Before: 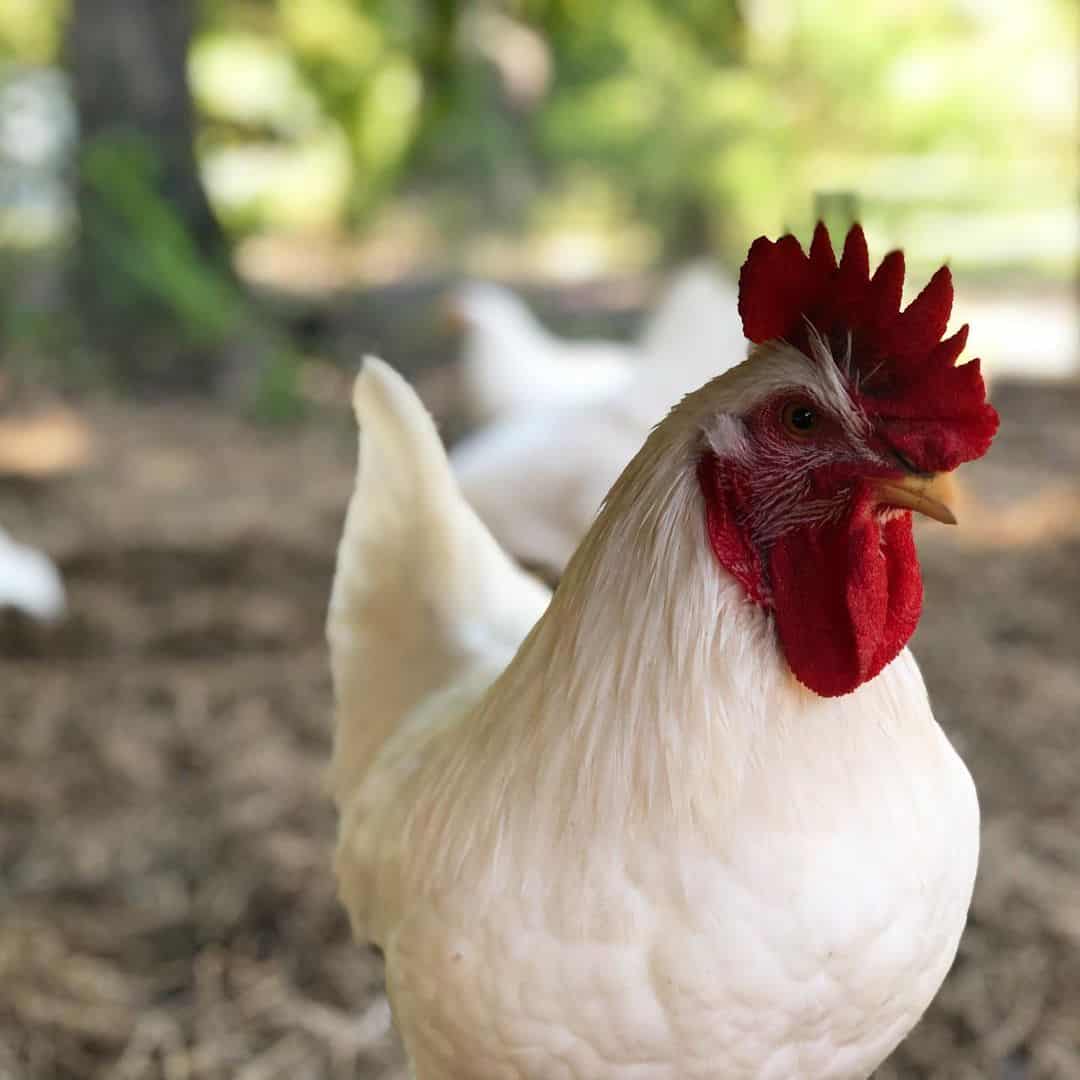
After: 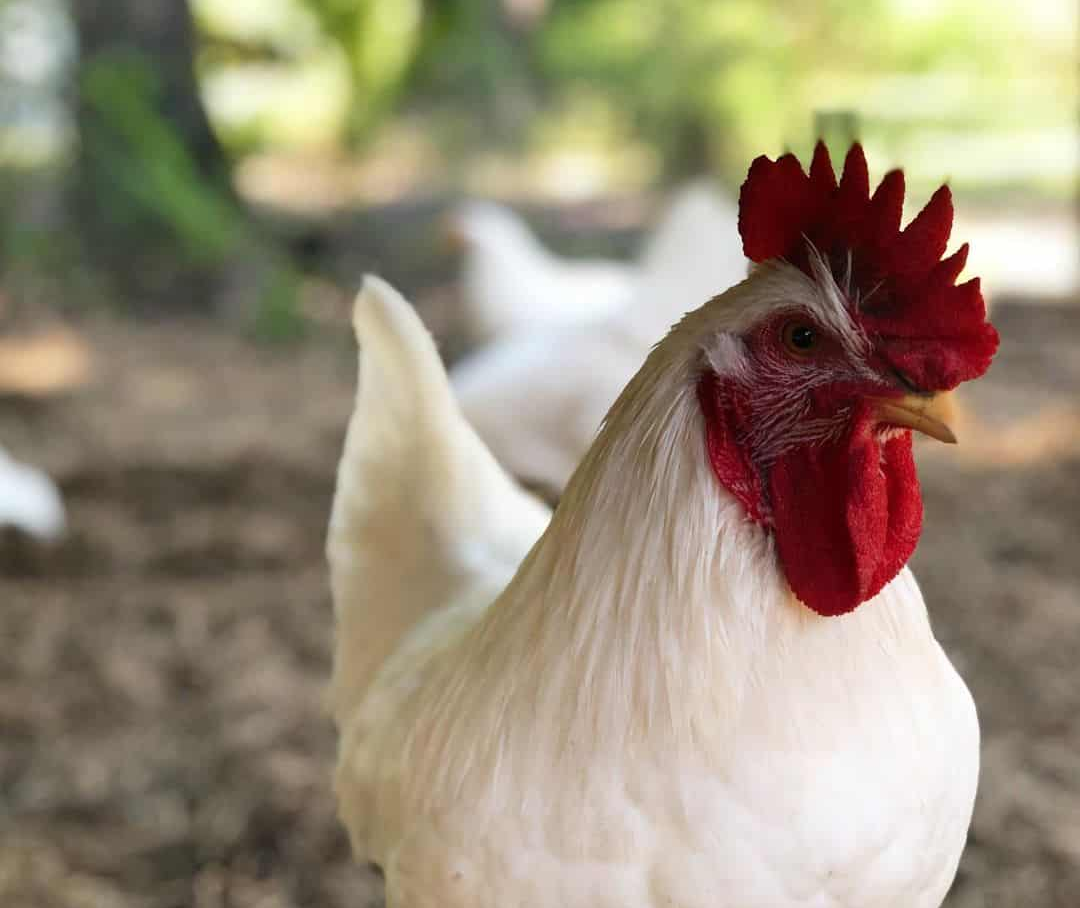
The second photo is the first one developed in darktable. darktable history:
crop: top 7.573%, bottom 8.293%
